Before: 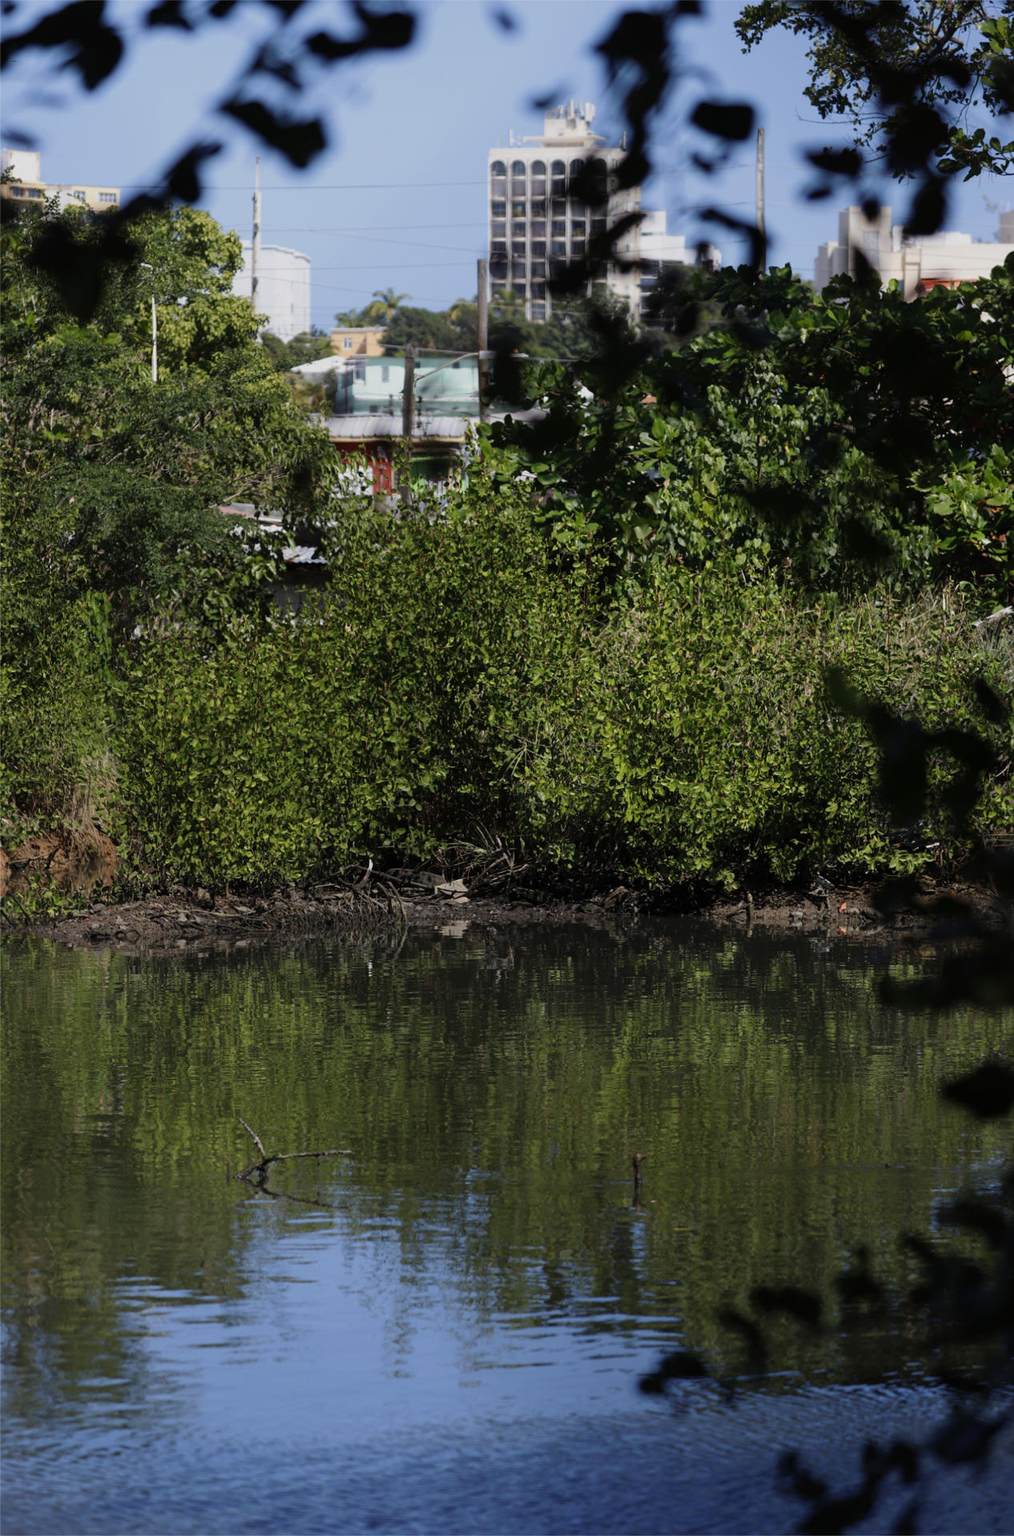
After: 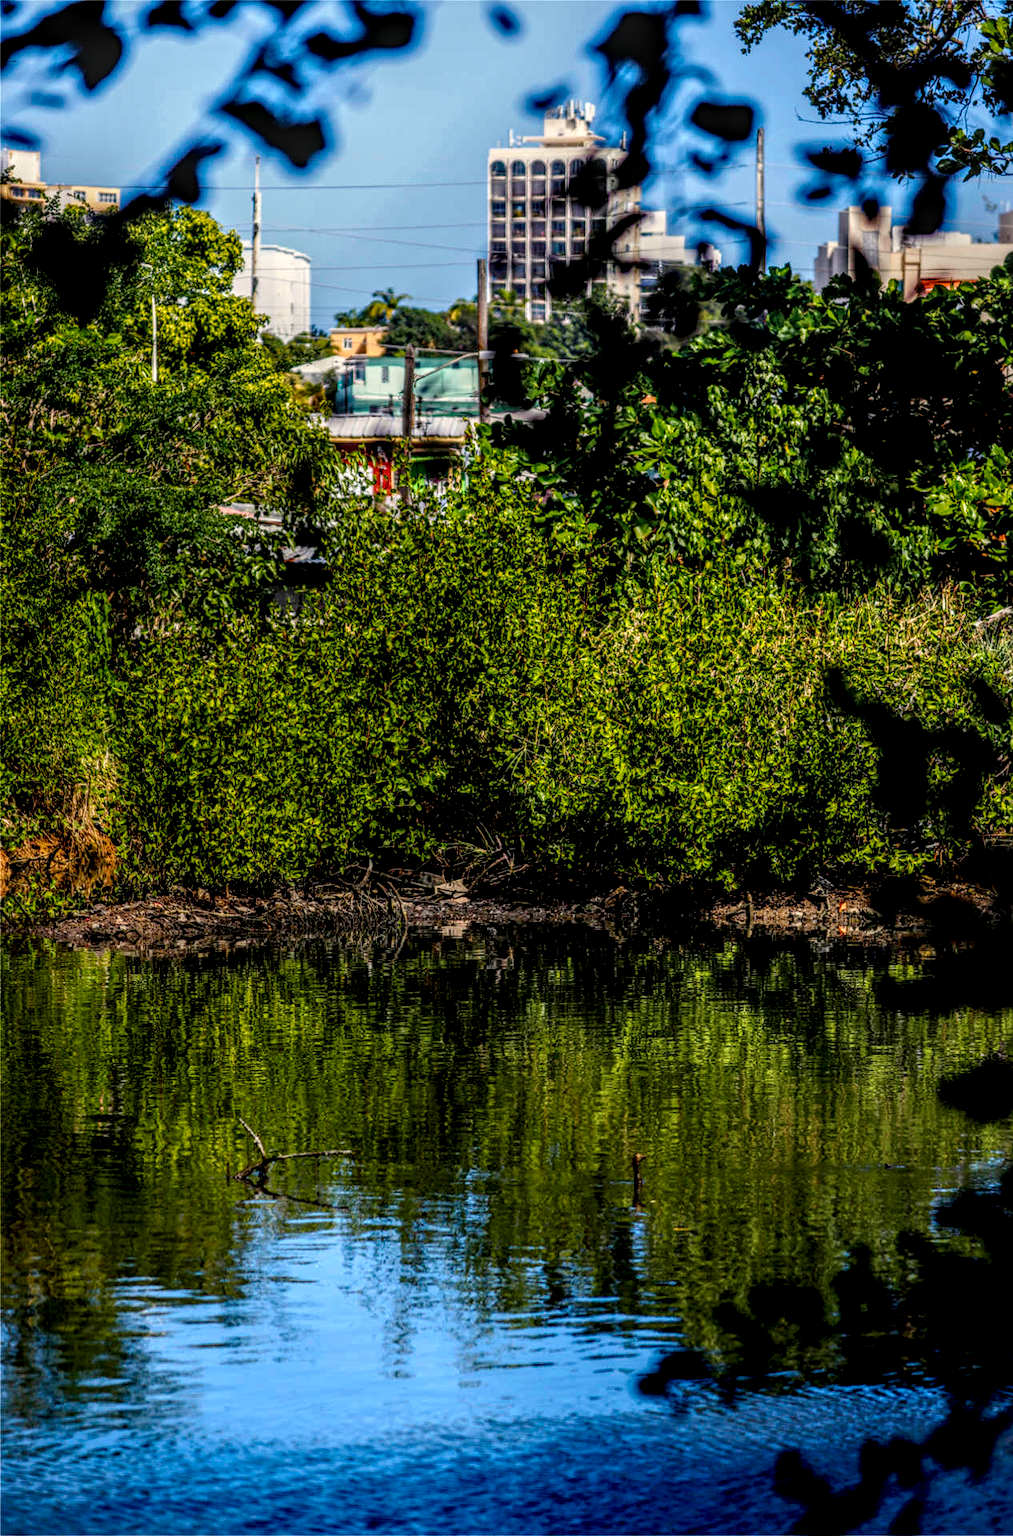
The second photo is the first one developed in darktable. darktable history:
local contrast: highlights 2%, shadows 1%, detail 299%, midtone range 0.299
color balance rgb: highlights gain › chroma 3.009%, highlights gain › hue 77.92°, perceptual saturation grading › global saturation 36.941%, perceptual saturation grading › shadows 34.845%, global vibrance 34.506%
